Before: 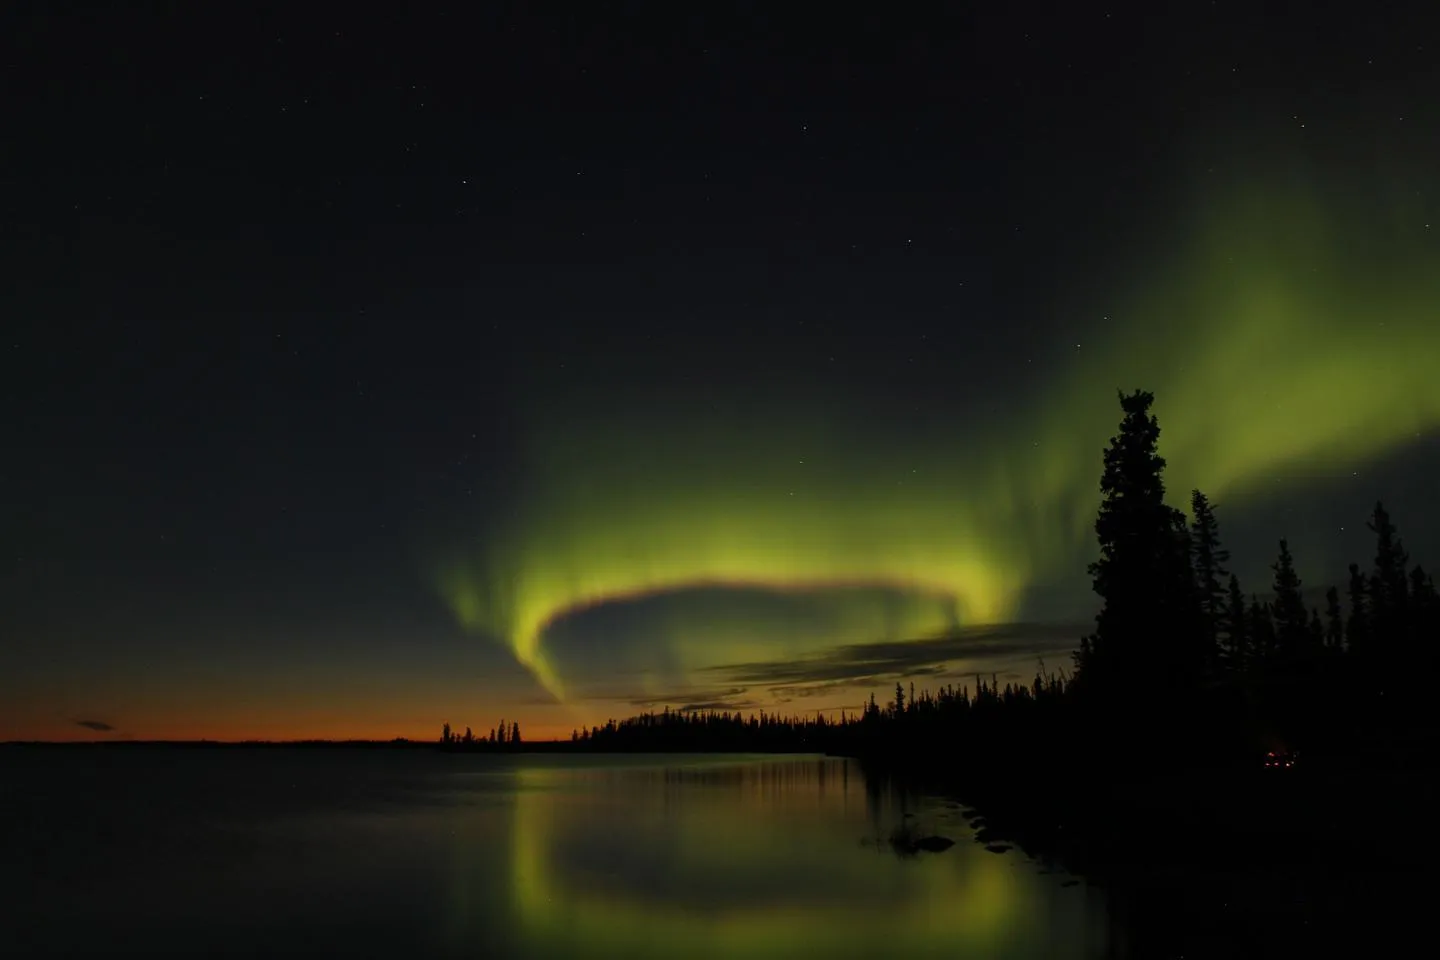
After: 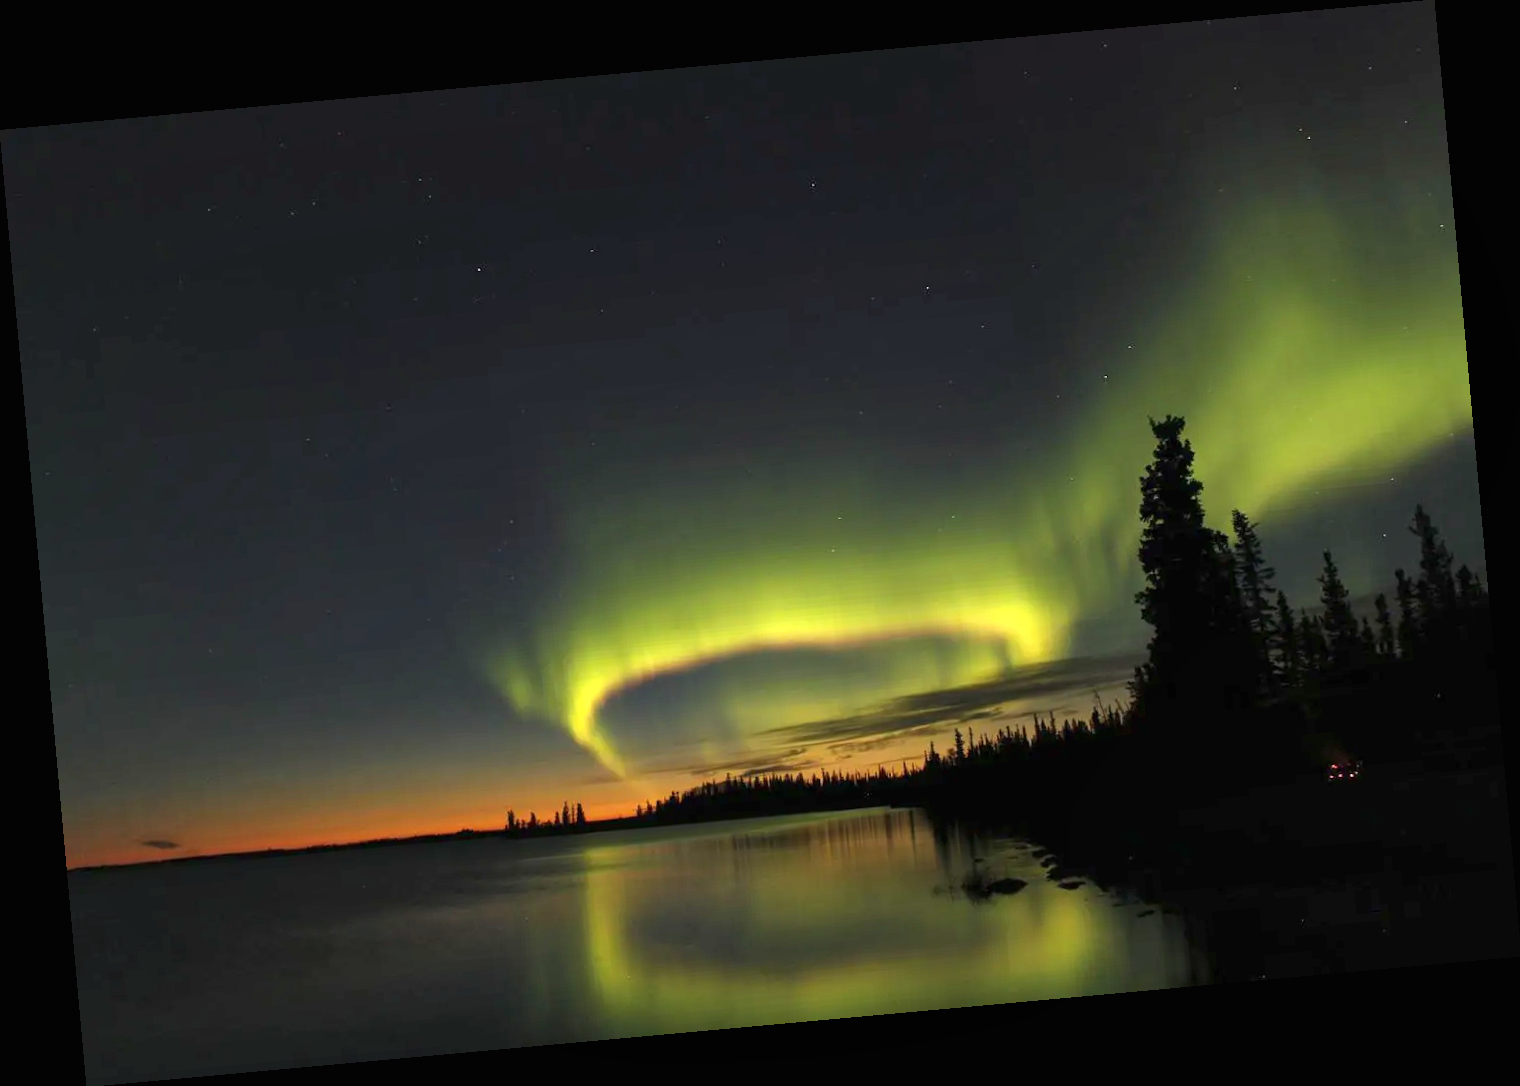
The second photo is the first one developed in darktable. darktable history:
exposure: black level correction 0, exposure 1.45 EV, compensate exposure bias true, compensate highlight preservation false
rotate and perspective: rotation -5.2°, automatic cropping off
shadows and highlights: shadows 25, highlights -48, soften with gaussian
